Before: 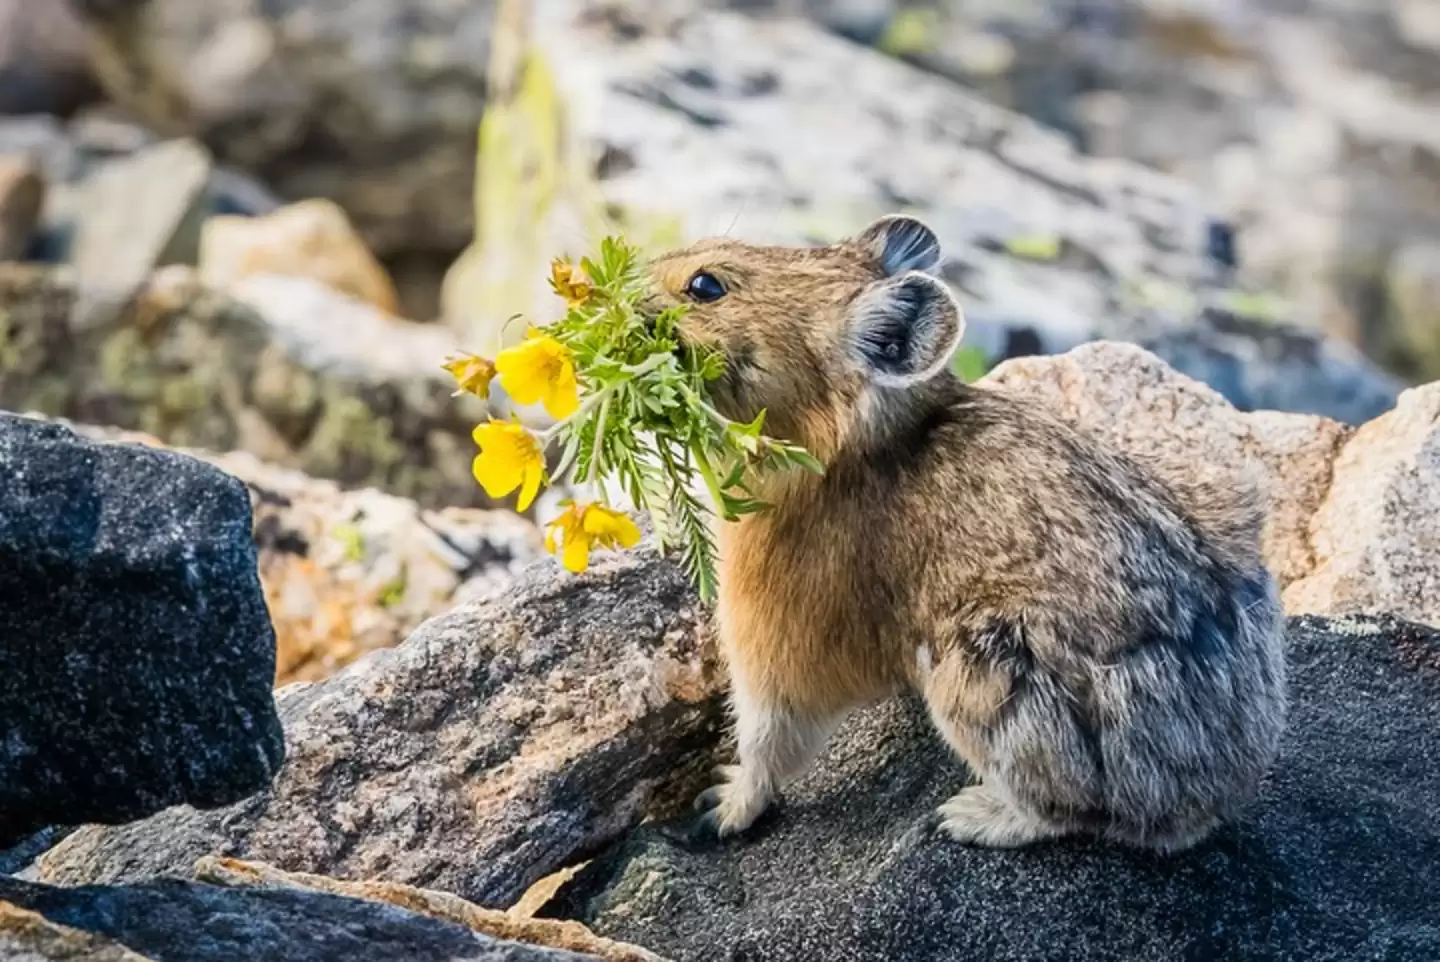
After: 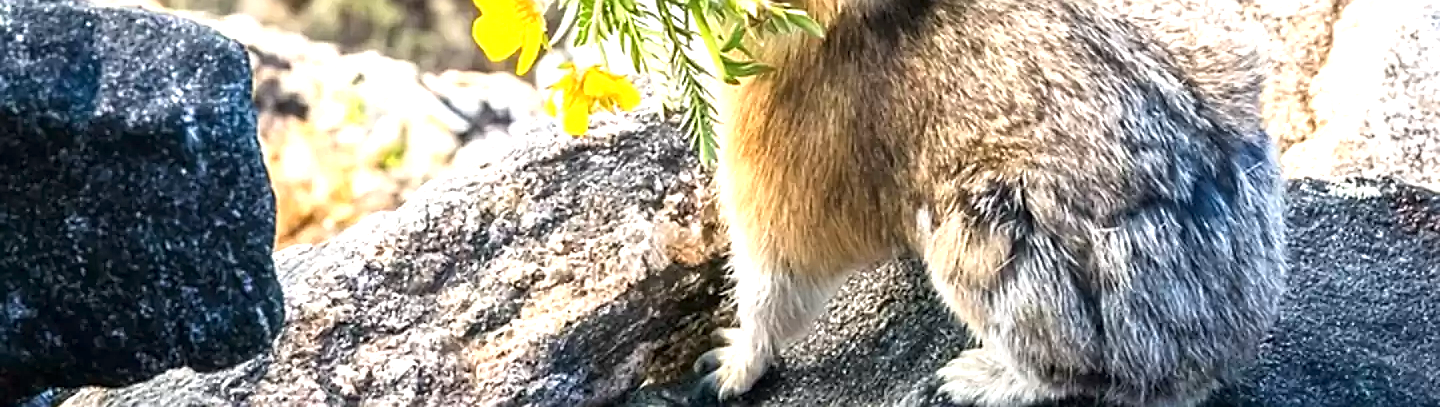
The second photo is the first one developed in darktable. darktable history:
sharpen: on, module defaults
crop: top 45.428%, bottom 12.207%
exposure: exposure 1 EV, compensate highlight preservation false
